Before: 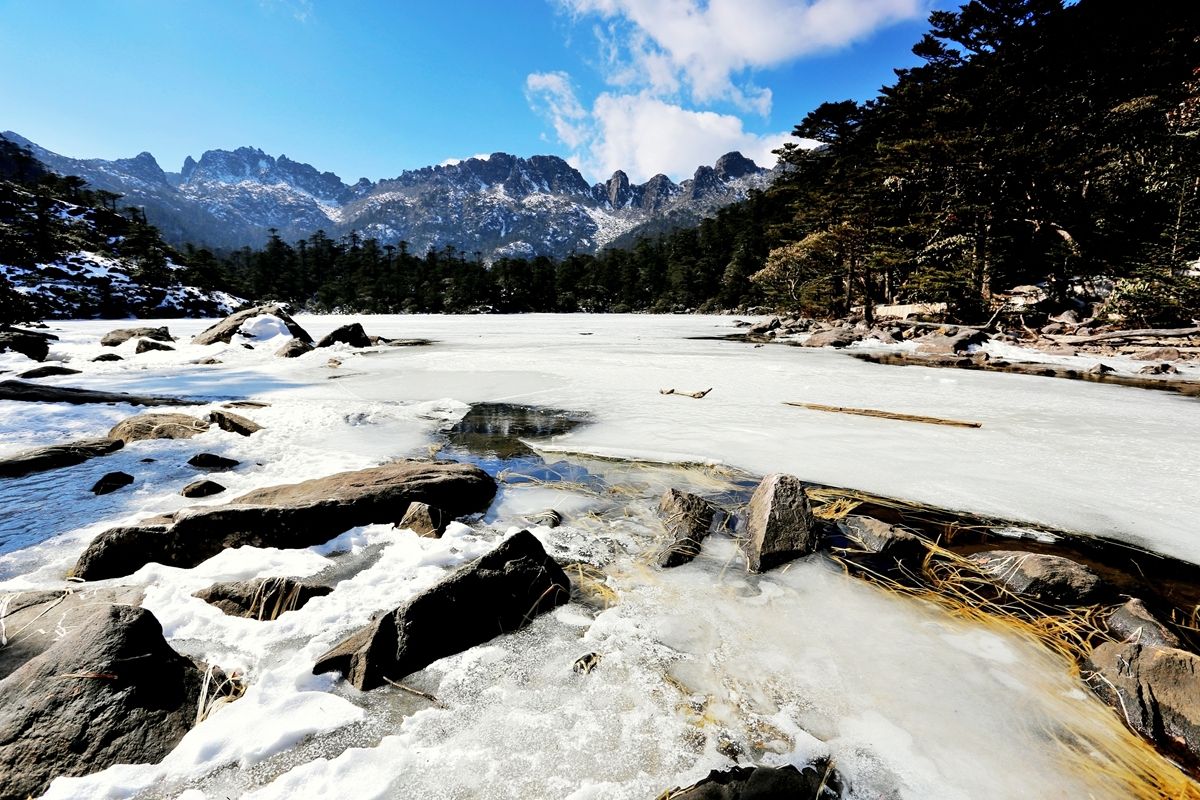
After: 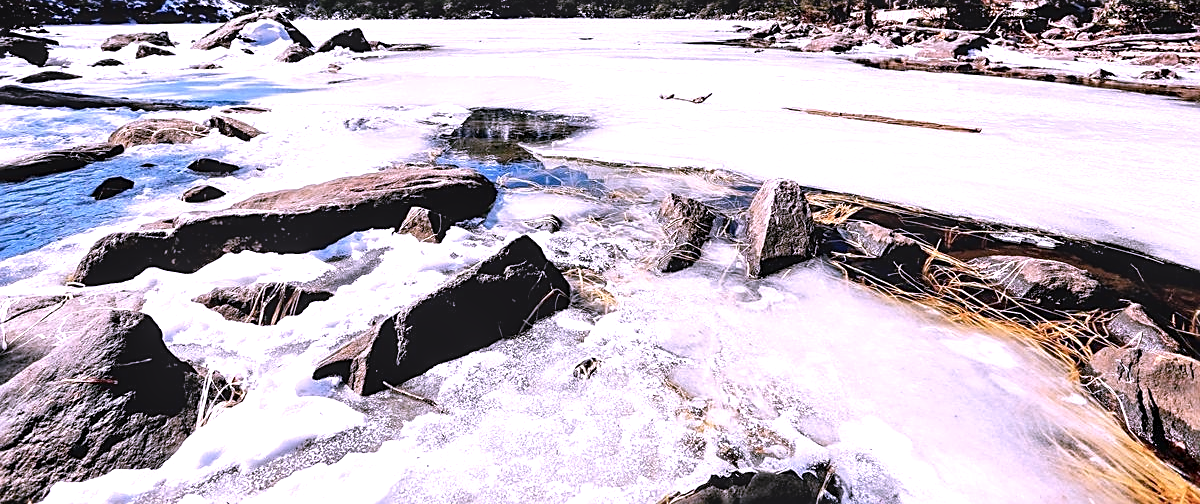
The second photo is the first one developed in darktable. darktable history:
local contrast: detail 130%
exposure: exposure 0.567 EV, compensate highlight preservation false
sharpen: on, module defaults
crop and rotate: top 36.898%
color correction: highlights a* 15.07, highlights b* -24.41
